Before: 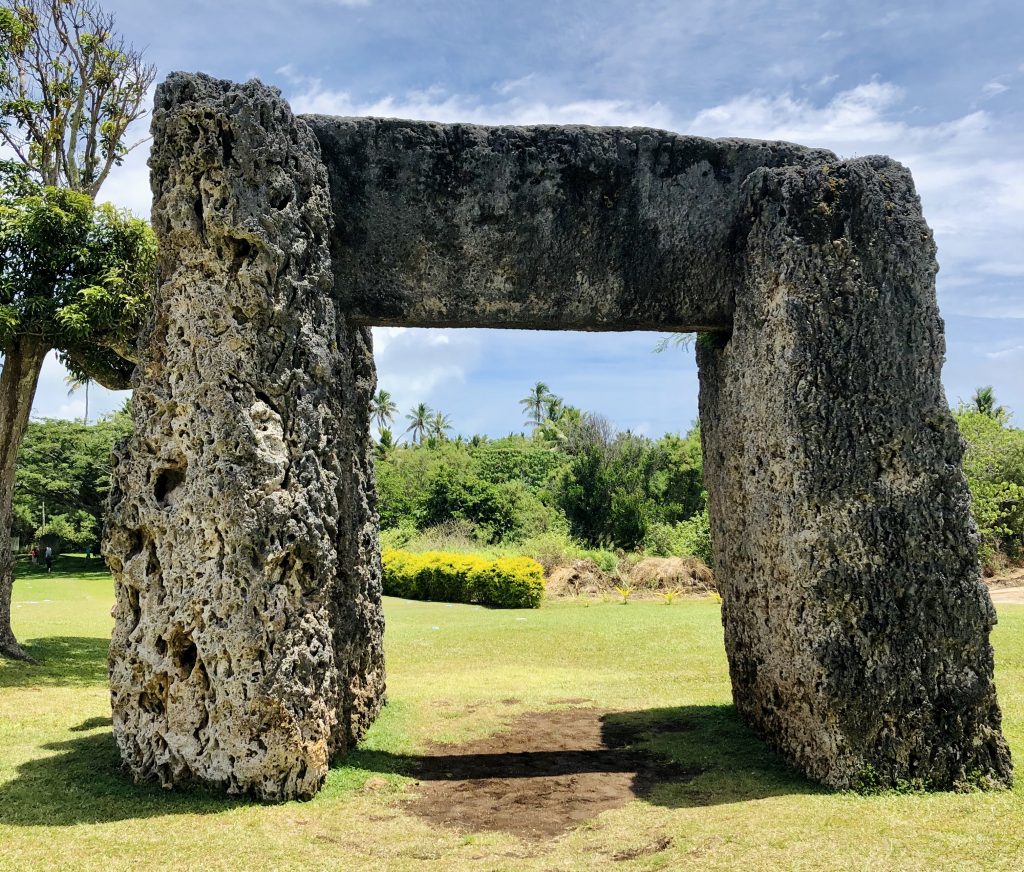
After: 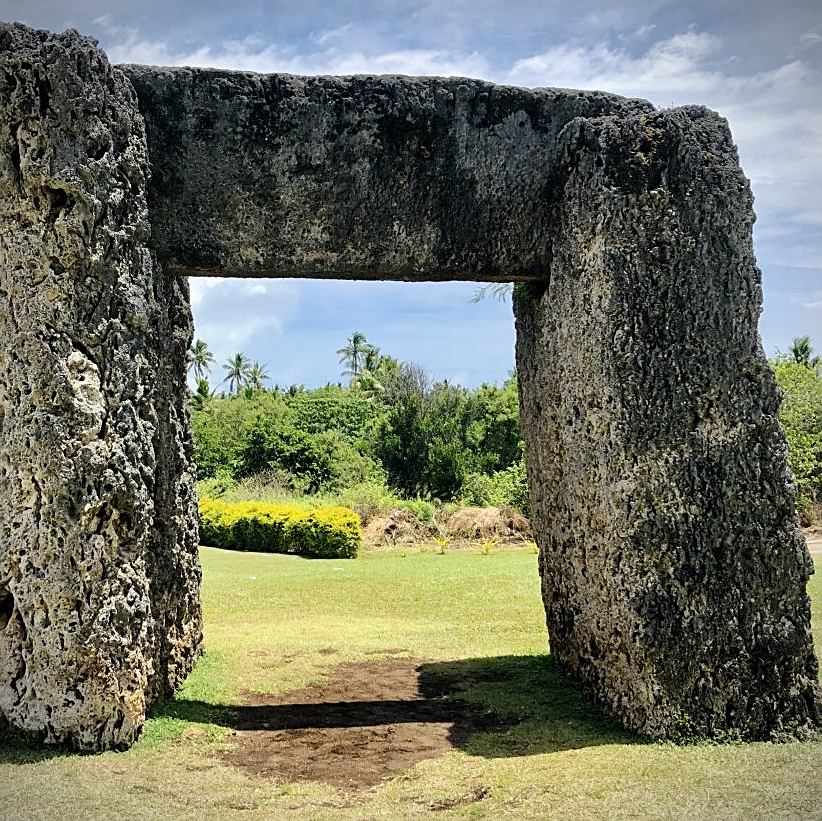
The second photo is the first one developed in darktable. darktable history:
crop and rotate: left 17.959%, top 5.771%, right 1.742%
vignetting: fall-off start 91.19%
sharpen: on, module defaults
